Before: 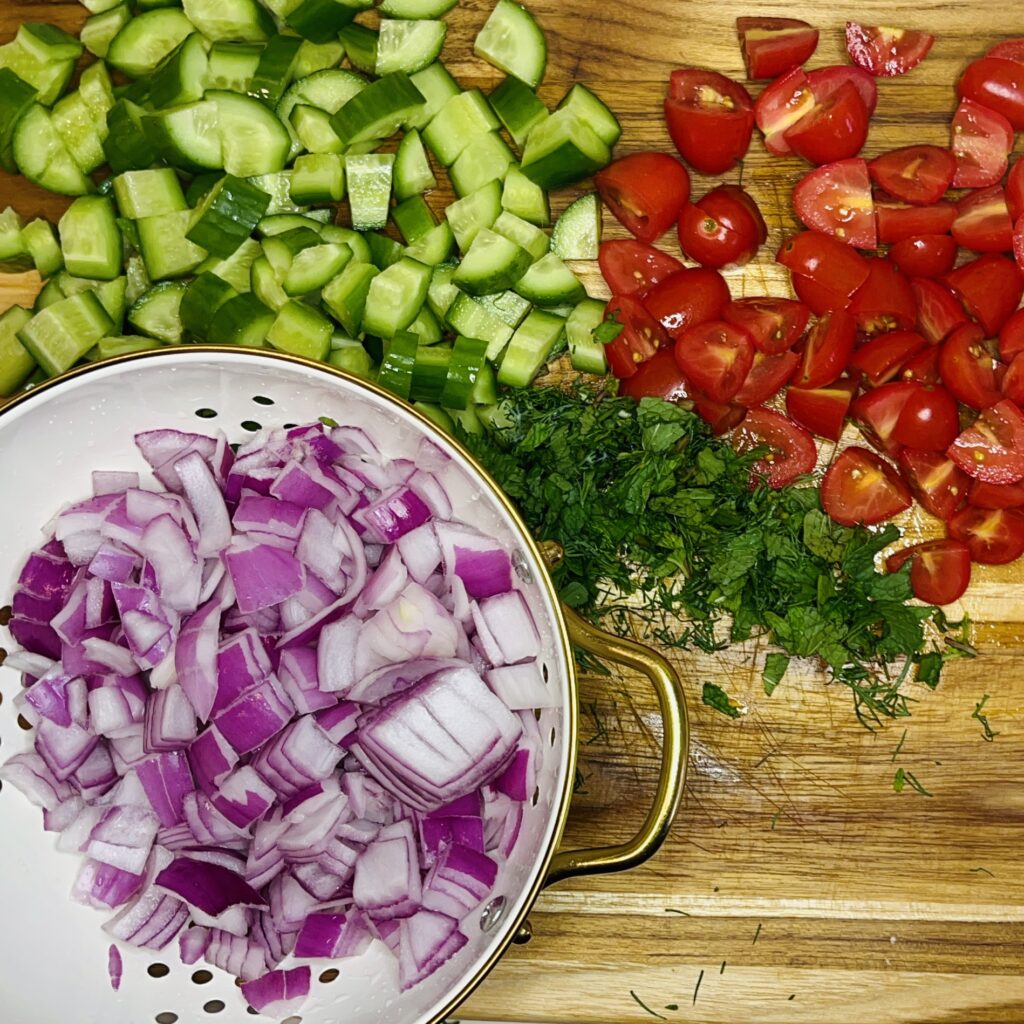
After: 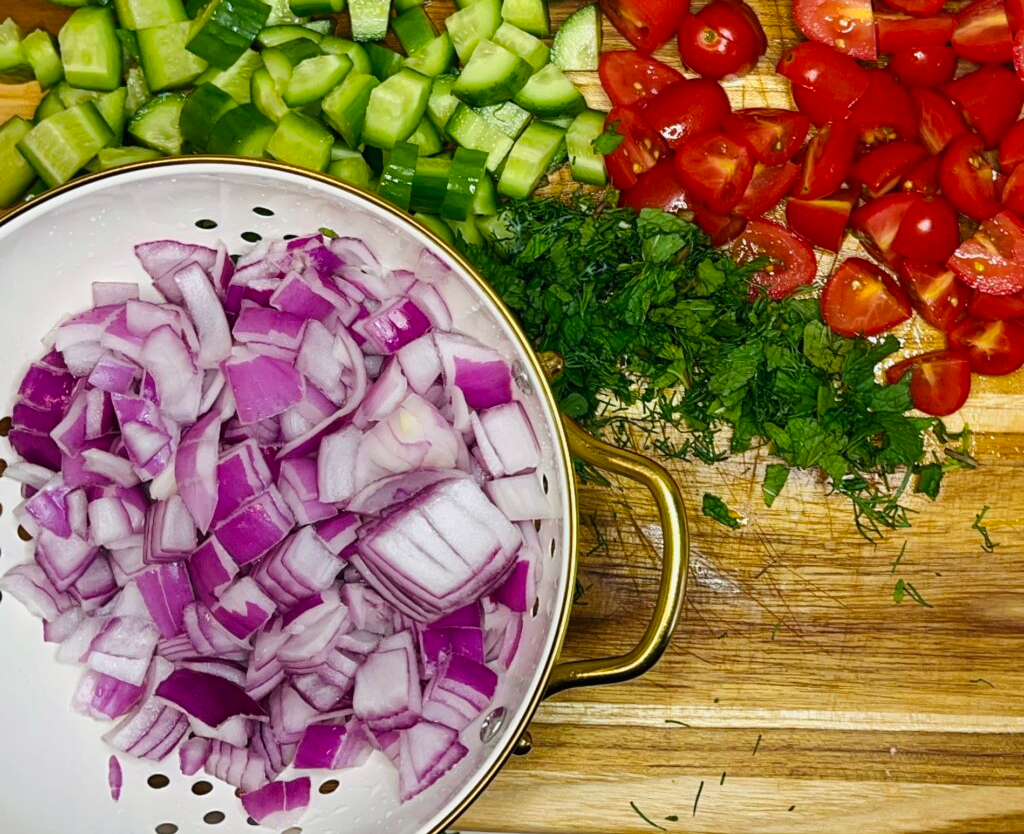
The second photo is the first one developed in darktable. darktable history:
crop and rotate: top 18.496%
